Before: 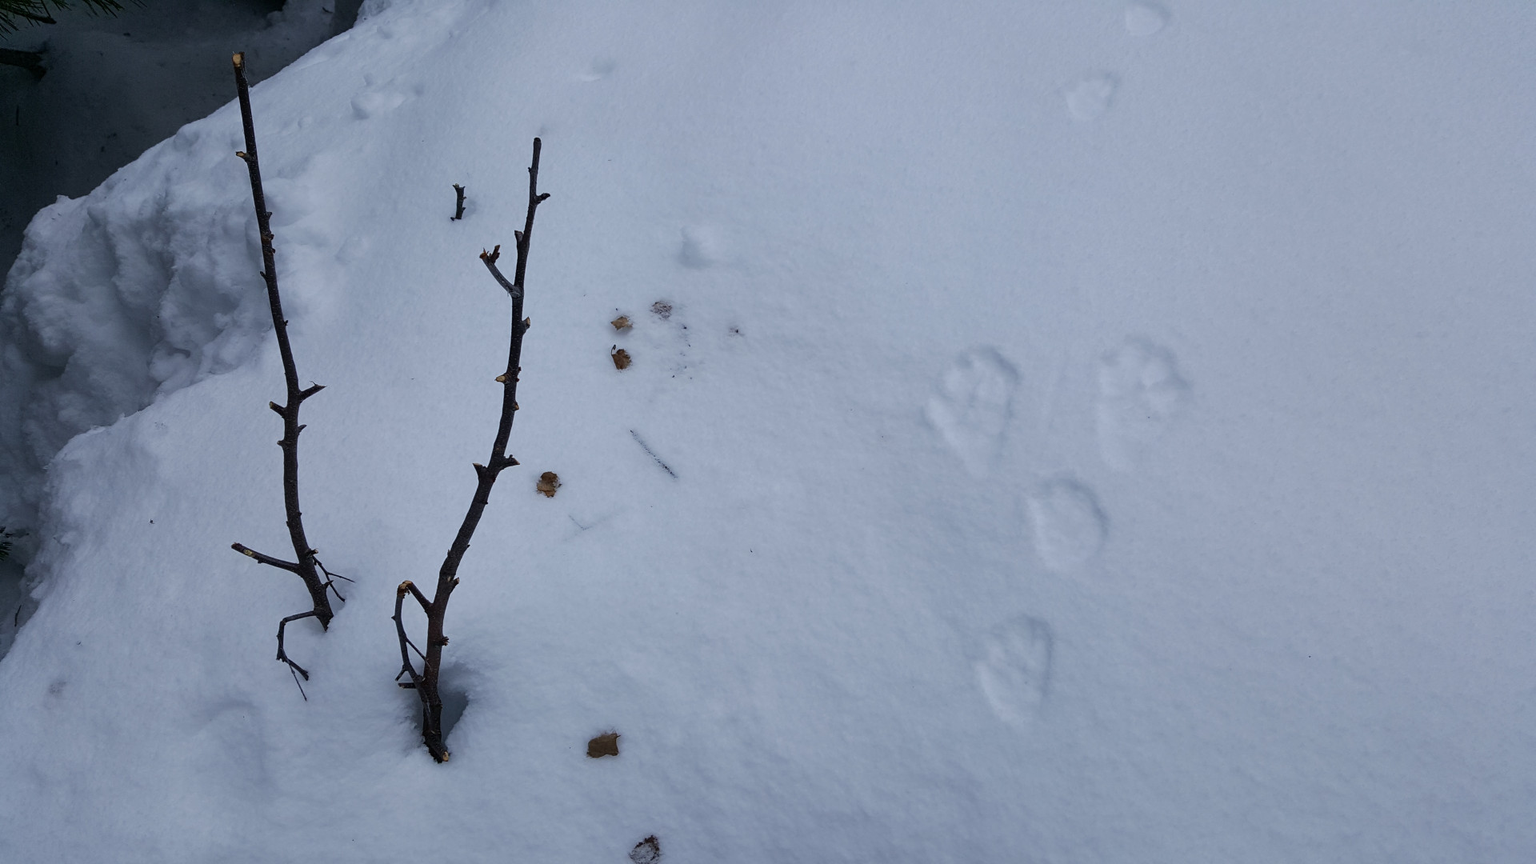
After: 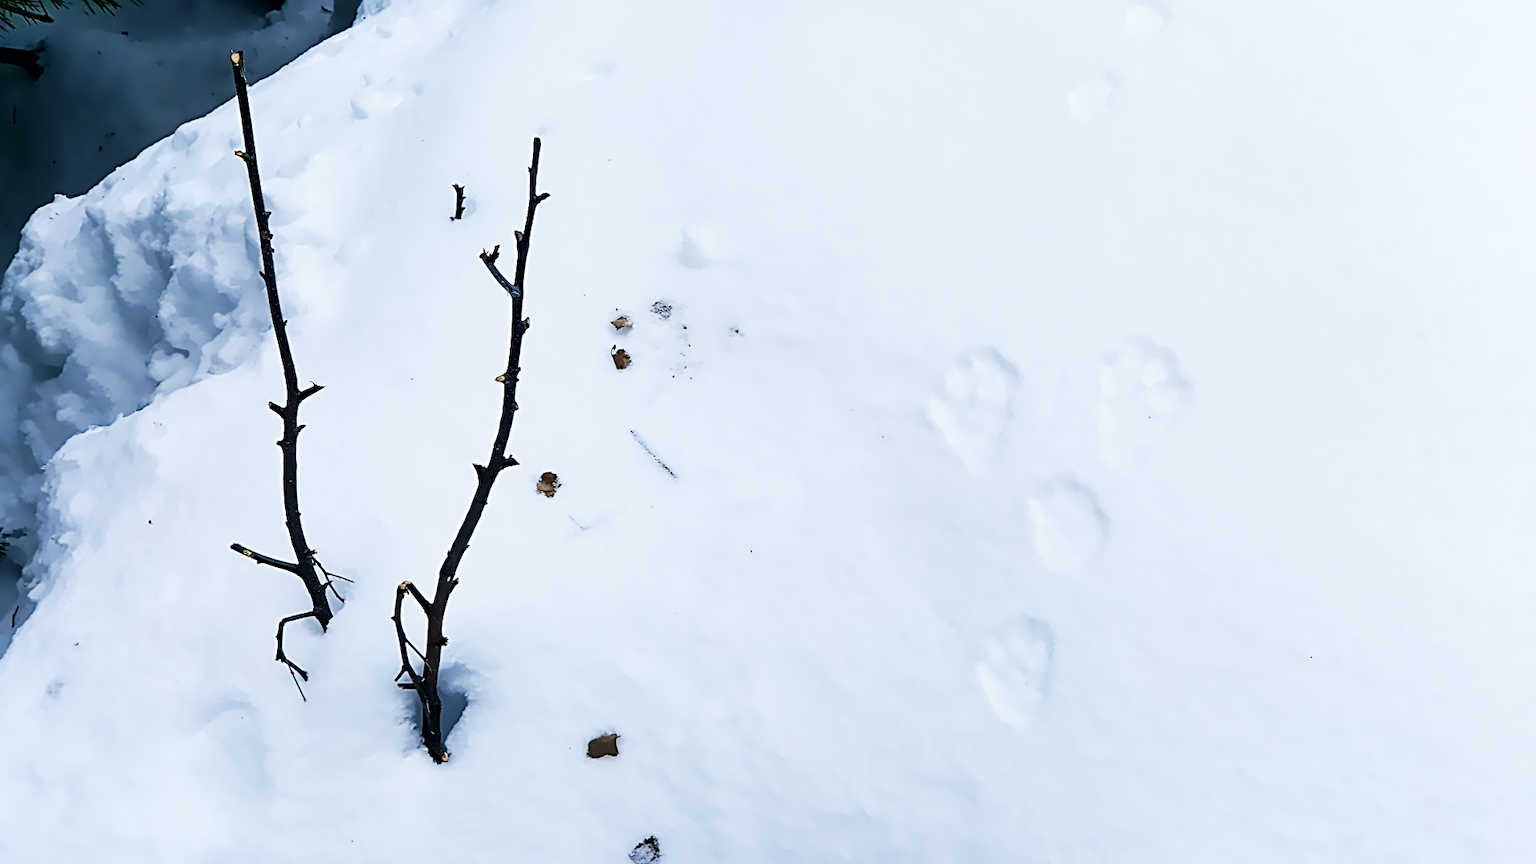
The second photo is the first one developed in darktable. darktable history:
base curve: curves: ch0 [(0, 0) (0.007, 0.004) (0.027, 0.03) (0.046, 0.07) (0.207, 0.54) (0.442, 0.872) (0.673, 0.972) (1, 1)], preserve colors none
lens correction: scale 1, crop 1, focal 35, aperture 5, distance 3.79, camera "Canon EOS 6D", lens "Sigma 35mm f/1.4 DG HSM"
denoise (profiled) #1: central pixel weight 0, a [-1, 0, 0], b [0, 0, 0], y [[0, 0, 0.5 ×5] ×4, [0.5 ×7], [0.5 ×7]], fix various bugs in algorithm false, upgrade profiled transform false, color mode RGB, compensate highlight preservation false | blend: blend mode color, opacity 100%; mask: uniform (no mask)
sharpen: radius 2.817, amount 0.715
hot pixels: on, module defaults
local contrast: highlights 100%, shadows 100%, detail 120%, midtone range 0.2
color balance: mode lift, gamma, gain (sRGB), lift [1, 1, 1.022, 1.026]
denoise (profiled) "1": central pixel weight 0, a [-1, 0, 0], b [0, 0, 0], mode non-local means, y [[0, 0, 0.5 ×5] ×4, [0.5 ×7], [0.5 ×7]], fix various bugs in algorithm false, upgrade profiled transform false, color mode RGB, compensate highlight preservation false | blend: blend mode lightness, opacity 53%; mask: uniform (no mask)
